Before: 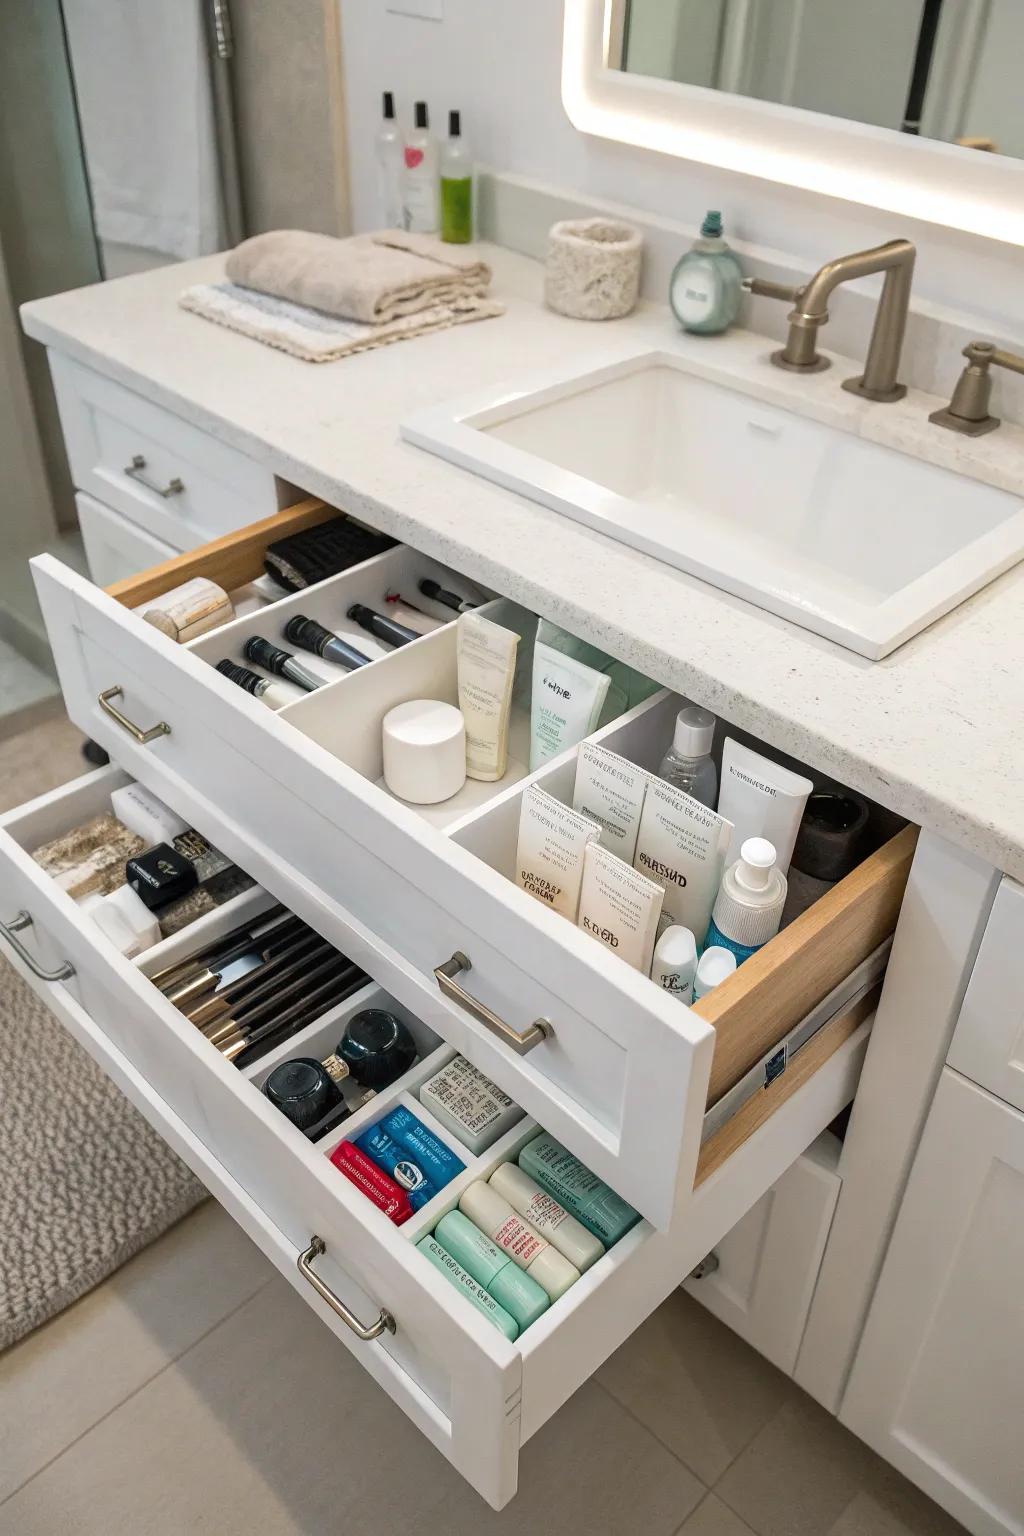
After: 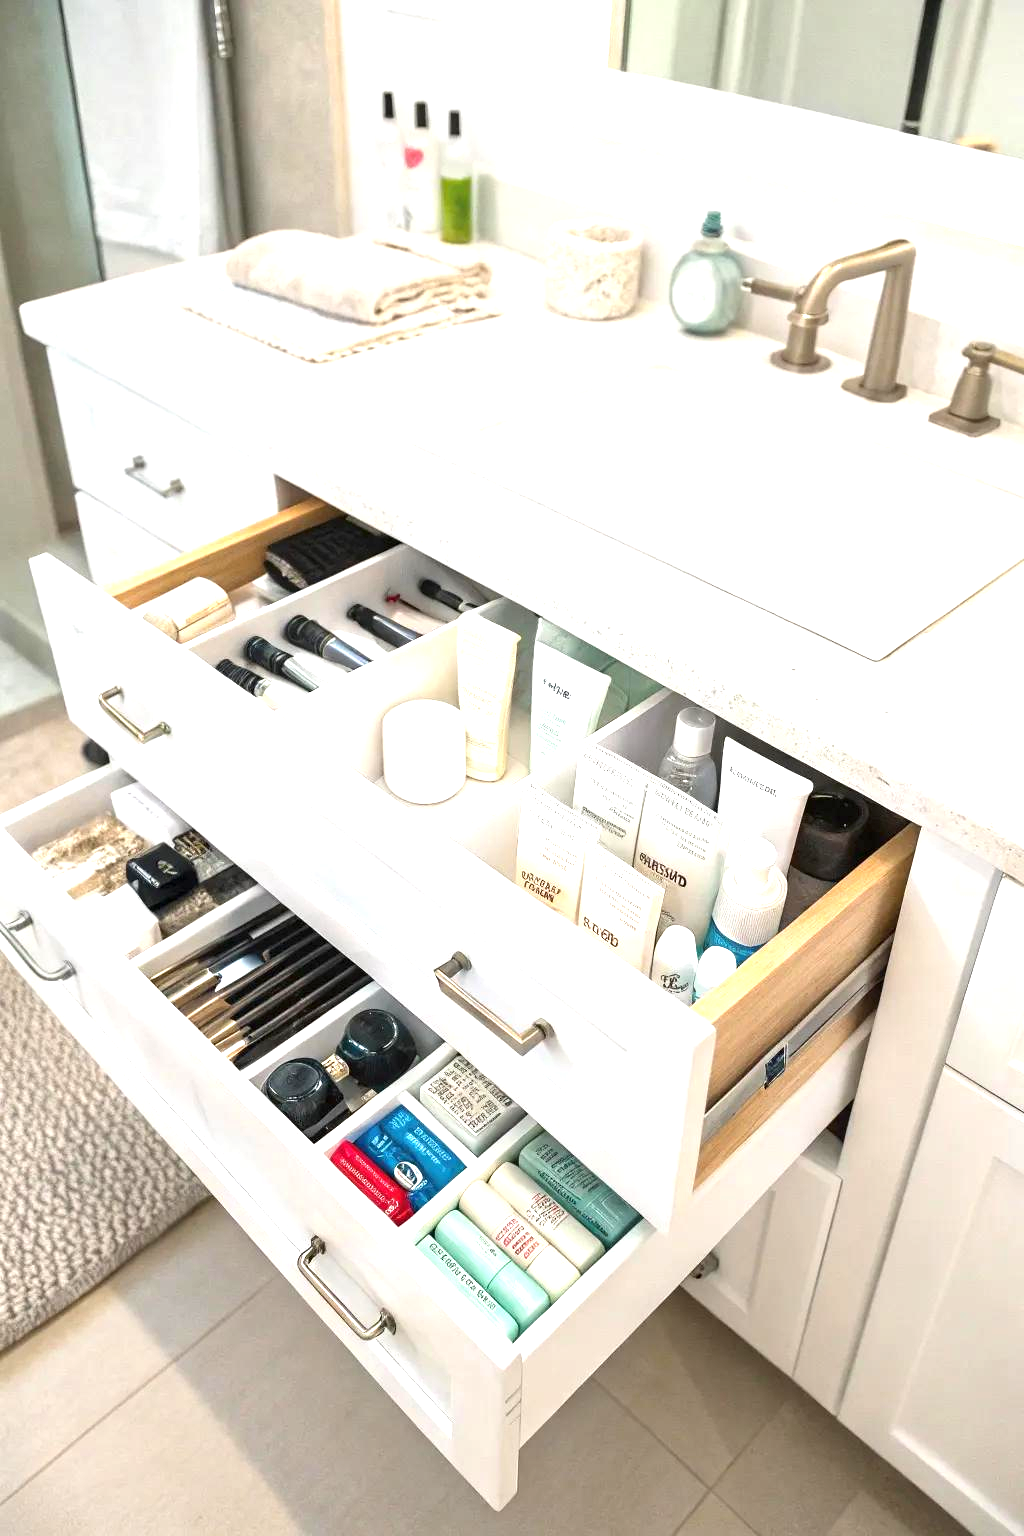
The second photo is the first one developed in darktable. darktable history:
exposure: exposure 1.275 EV, compensate highlight preservation false
